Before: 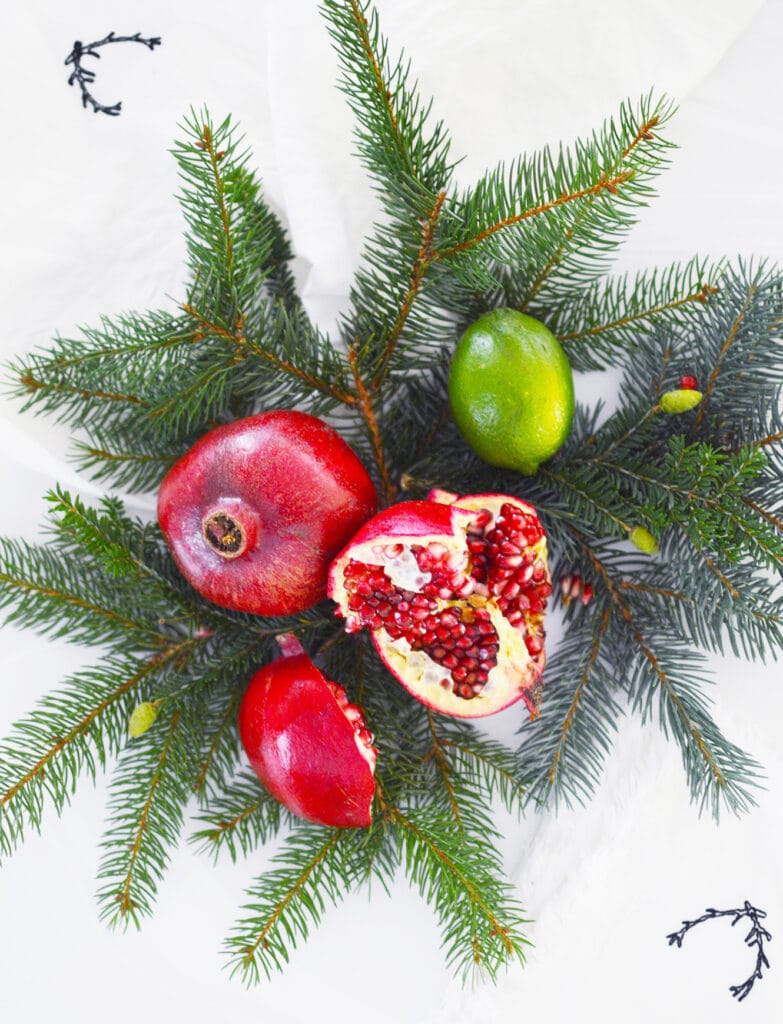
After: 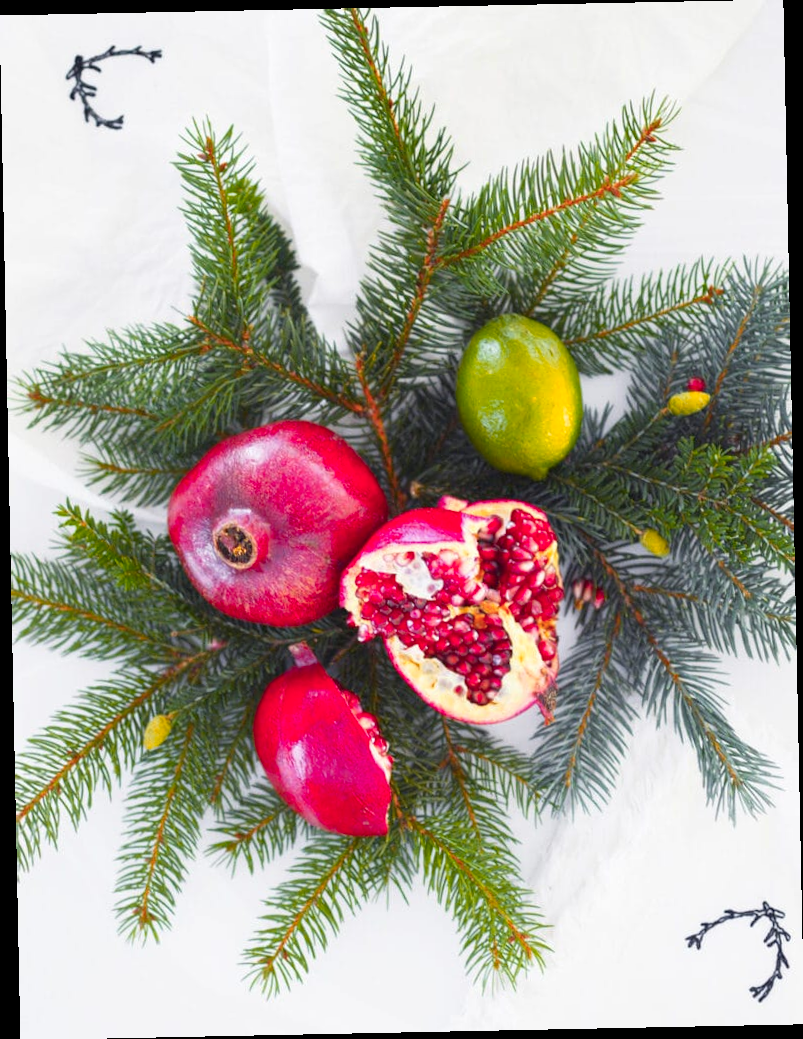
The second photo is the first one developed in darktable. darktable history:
color zones: curves: ch1 [(0.239, 0.552) (0.75, 0.5)]; ch2 [(0.25, 0.462) (0.749, 0.457)], mix 25.94%
rotate and perspective: rotation -1.17°, automatic cropping off
exposure: compensate highlight preservation false
